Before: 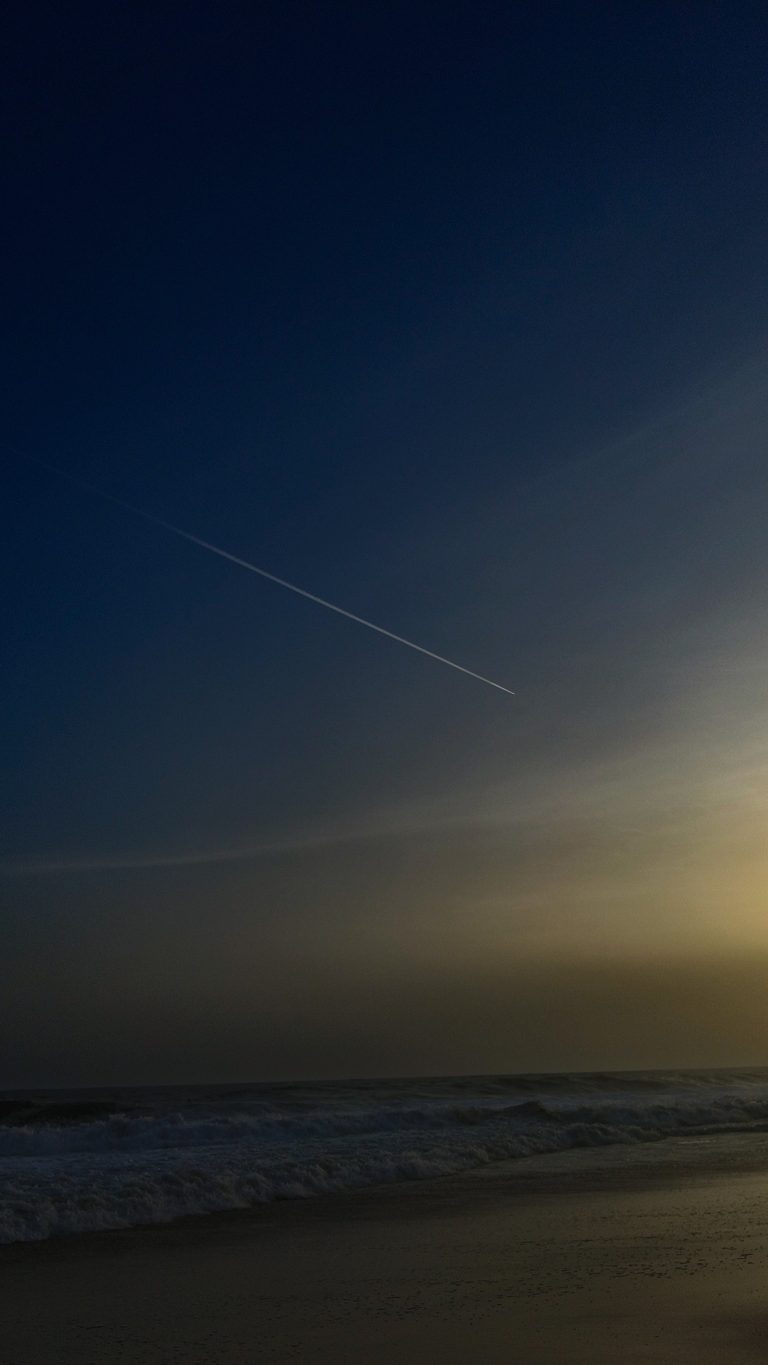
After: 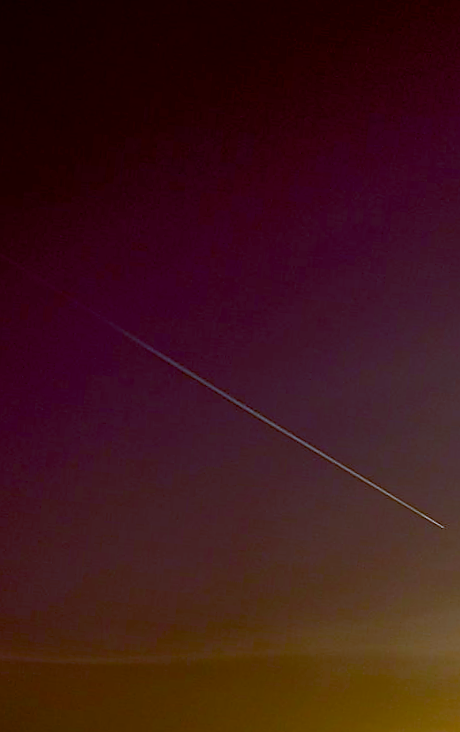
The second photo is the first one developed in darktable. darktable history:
crop and rotate: angle -5.59°, left 2.209%, top 6.947%, right 27.683%, bottom 30.332%
color balance rgb: global offset › chroma 0.403%, global offset › hue 34.66°, perceptual saturation grading › global saturation 36.697%, perceptual saturation grading › shadows 35.225%, global vibrance 20%
sharpen: radius 1.406, amount 1.257, threshold 0.783
